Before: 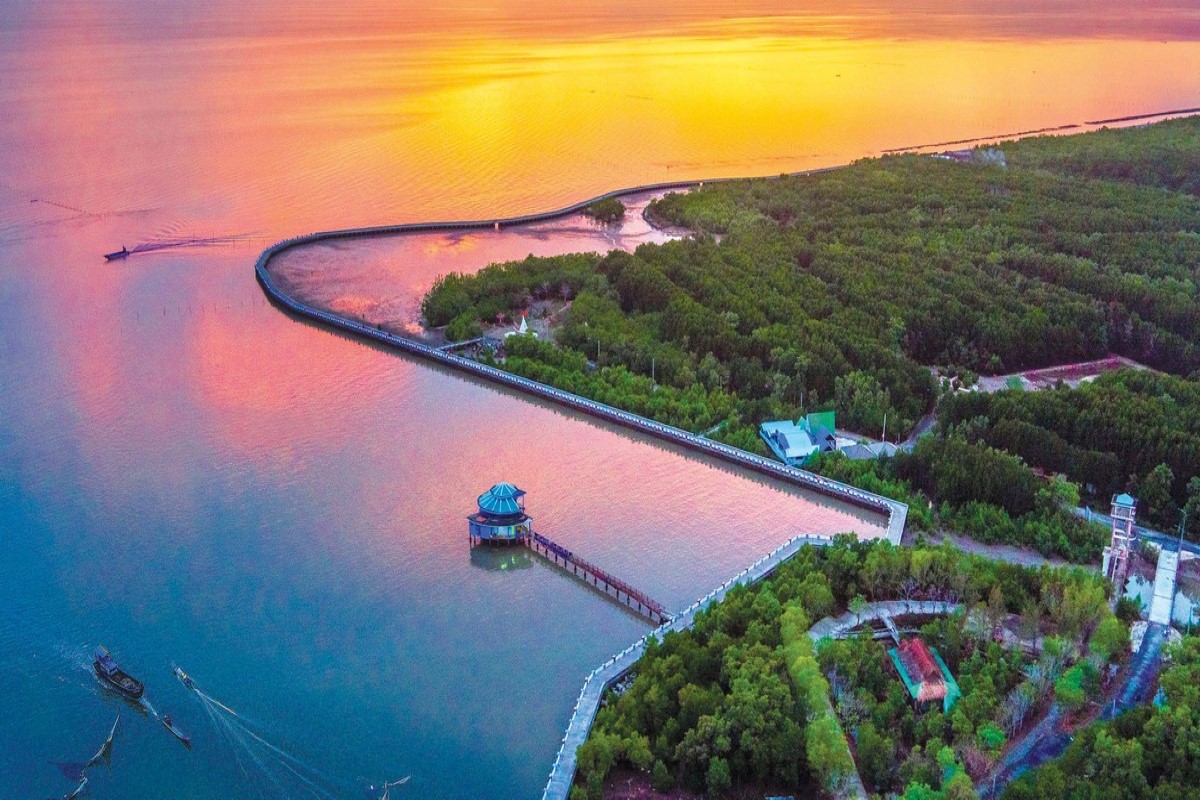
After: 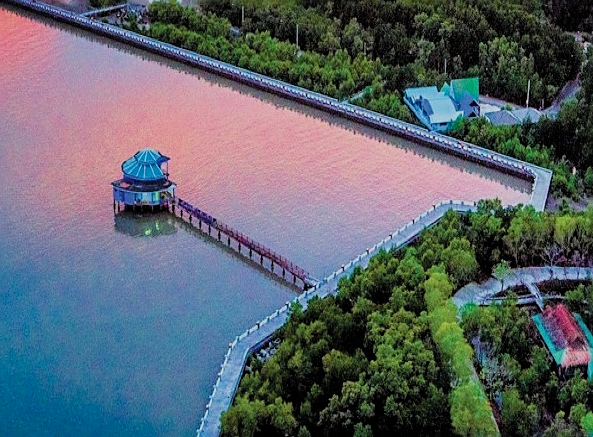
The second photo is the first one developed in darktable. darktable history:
filmic rgb: black relative exposure -4.58 EV, white relative exposure 4.8 EV, threshold 3 EV, hardness 2.36, latitude 36.07%, contrast 1.048, highlights saturation mix 1.32%, shadows ↔ highlights balance 1.25%, color science v4 (2020), enable highlight reconstruction true
sharpen: on, module defaults
crop: left 29.672%, top 41.786%, right 20.851%, bottom 3.487%
